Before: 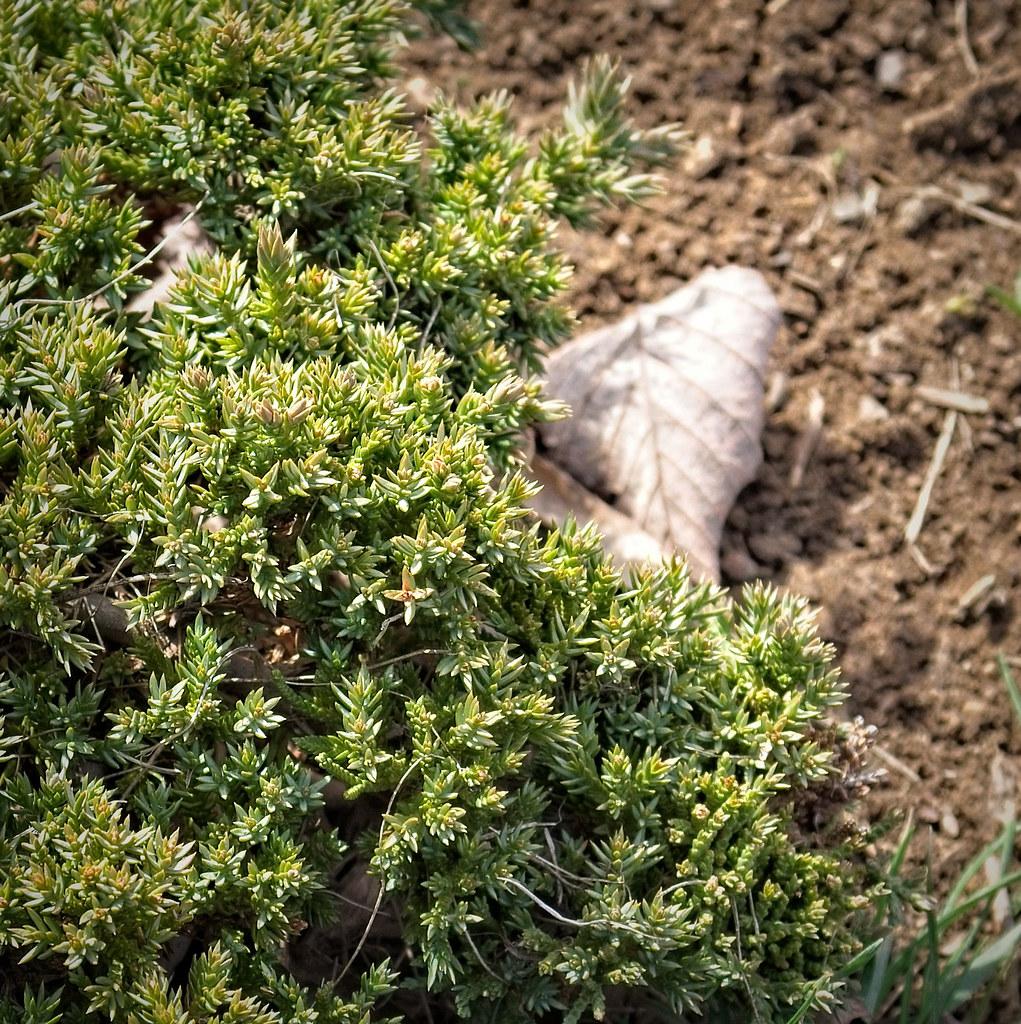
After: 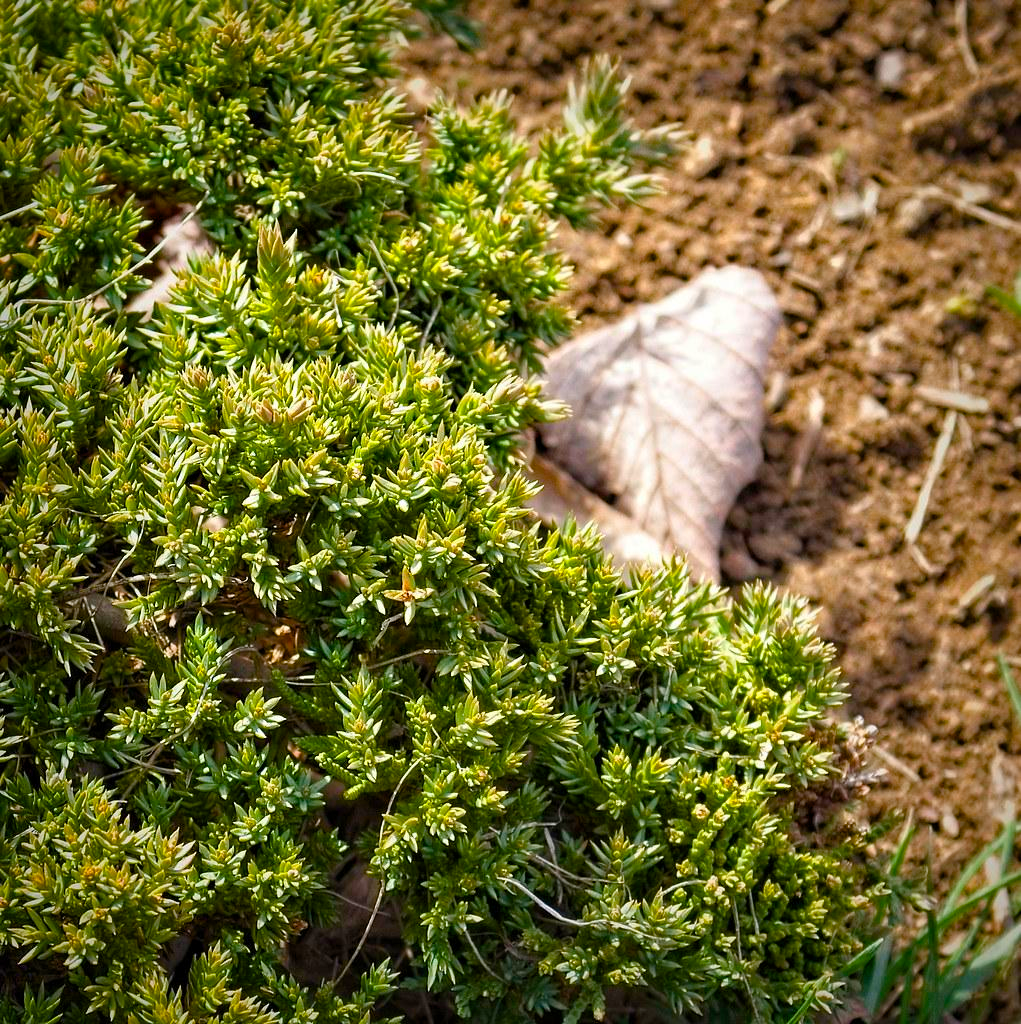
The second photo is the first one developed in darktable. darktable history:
color balance rgb: perceptual saturation grading › global saturation 45.62%, perceptual saturation grading › highlights -25.555%, perceptual saturation grading › shadows 49.28%, global vibrance 20%
